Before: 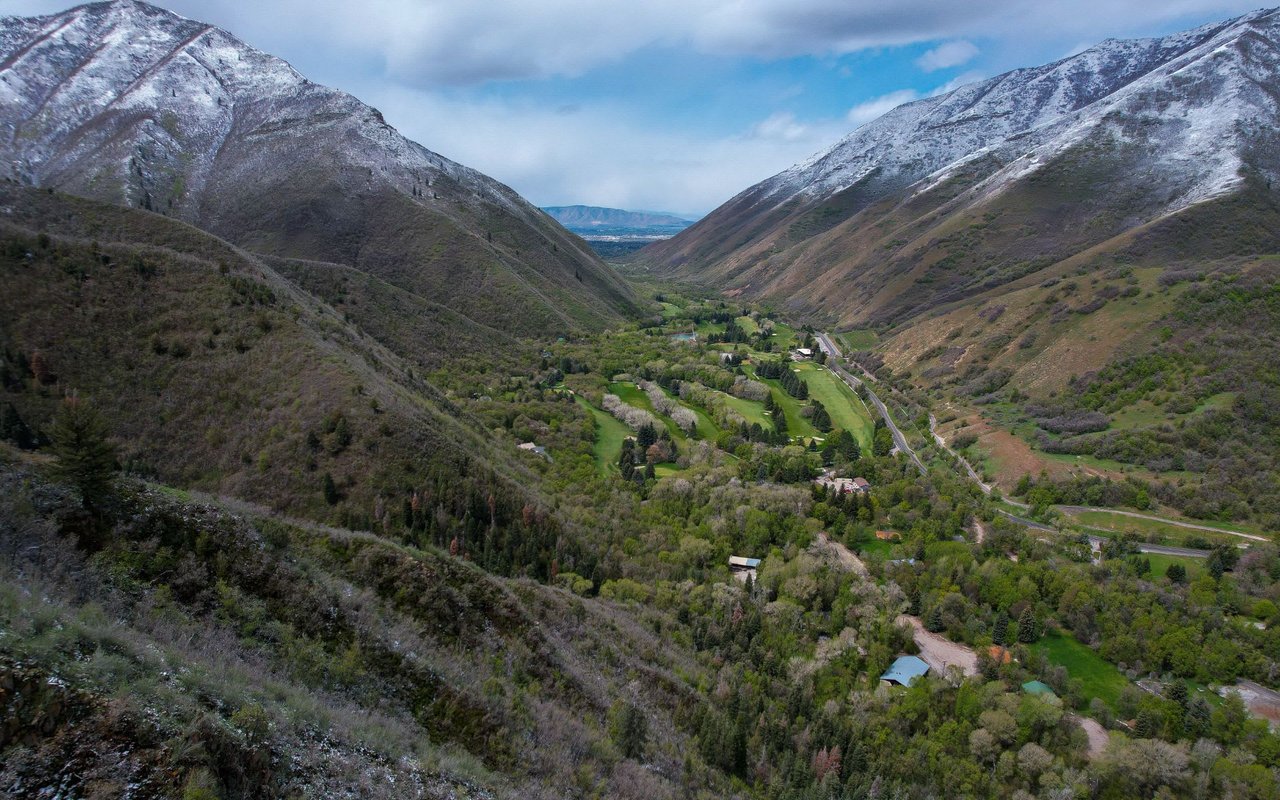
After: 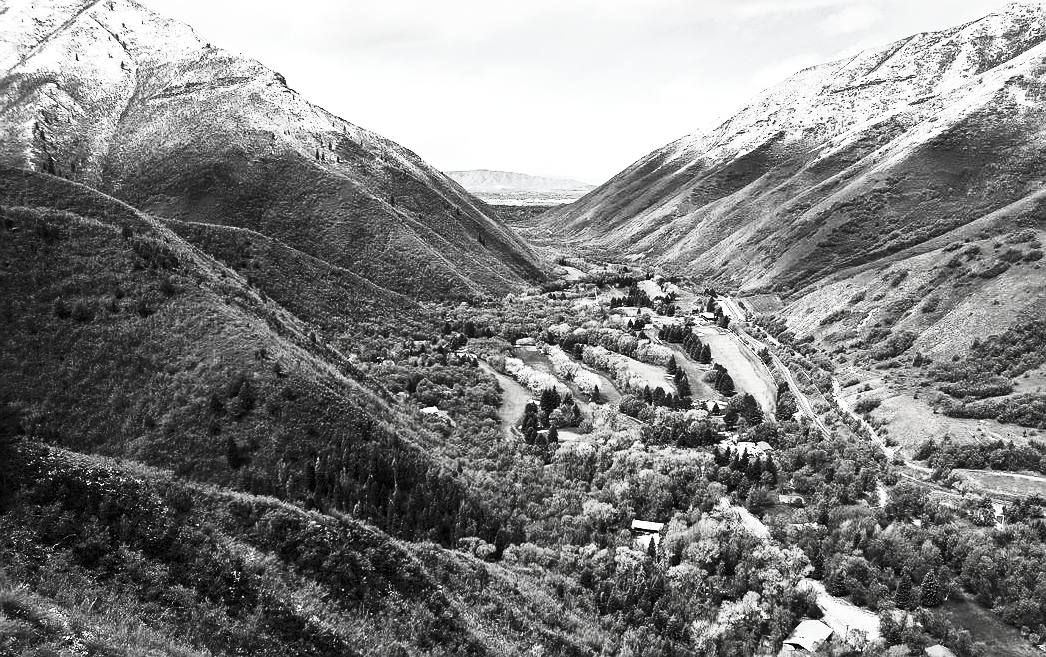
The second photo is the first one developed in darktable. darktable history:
sharpen: radius 0.974, amount 0.605
base curve: curves: ch0 [(0, 0) (0.036, 0.025) (0.121, 0.166) (0.206, 0.329) (0.605, 0.79) (1, 1)], preserve colors none
contrast brightness saturation: contrast 0.518, brightness 0.451, saturation -0.98
crop and rotate: left 7.628%, top 4.578%, right 10.583%, bottom 13.255%
local contrast: highlights 104%, shadows 99%, detail 119%, midtone range 0.2
